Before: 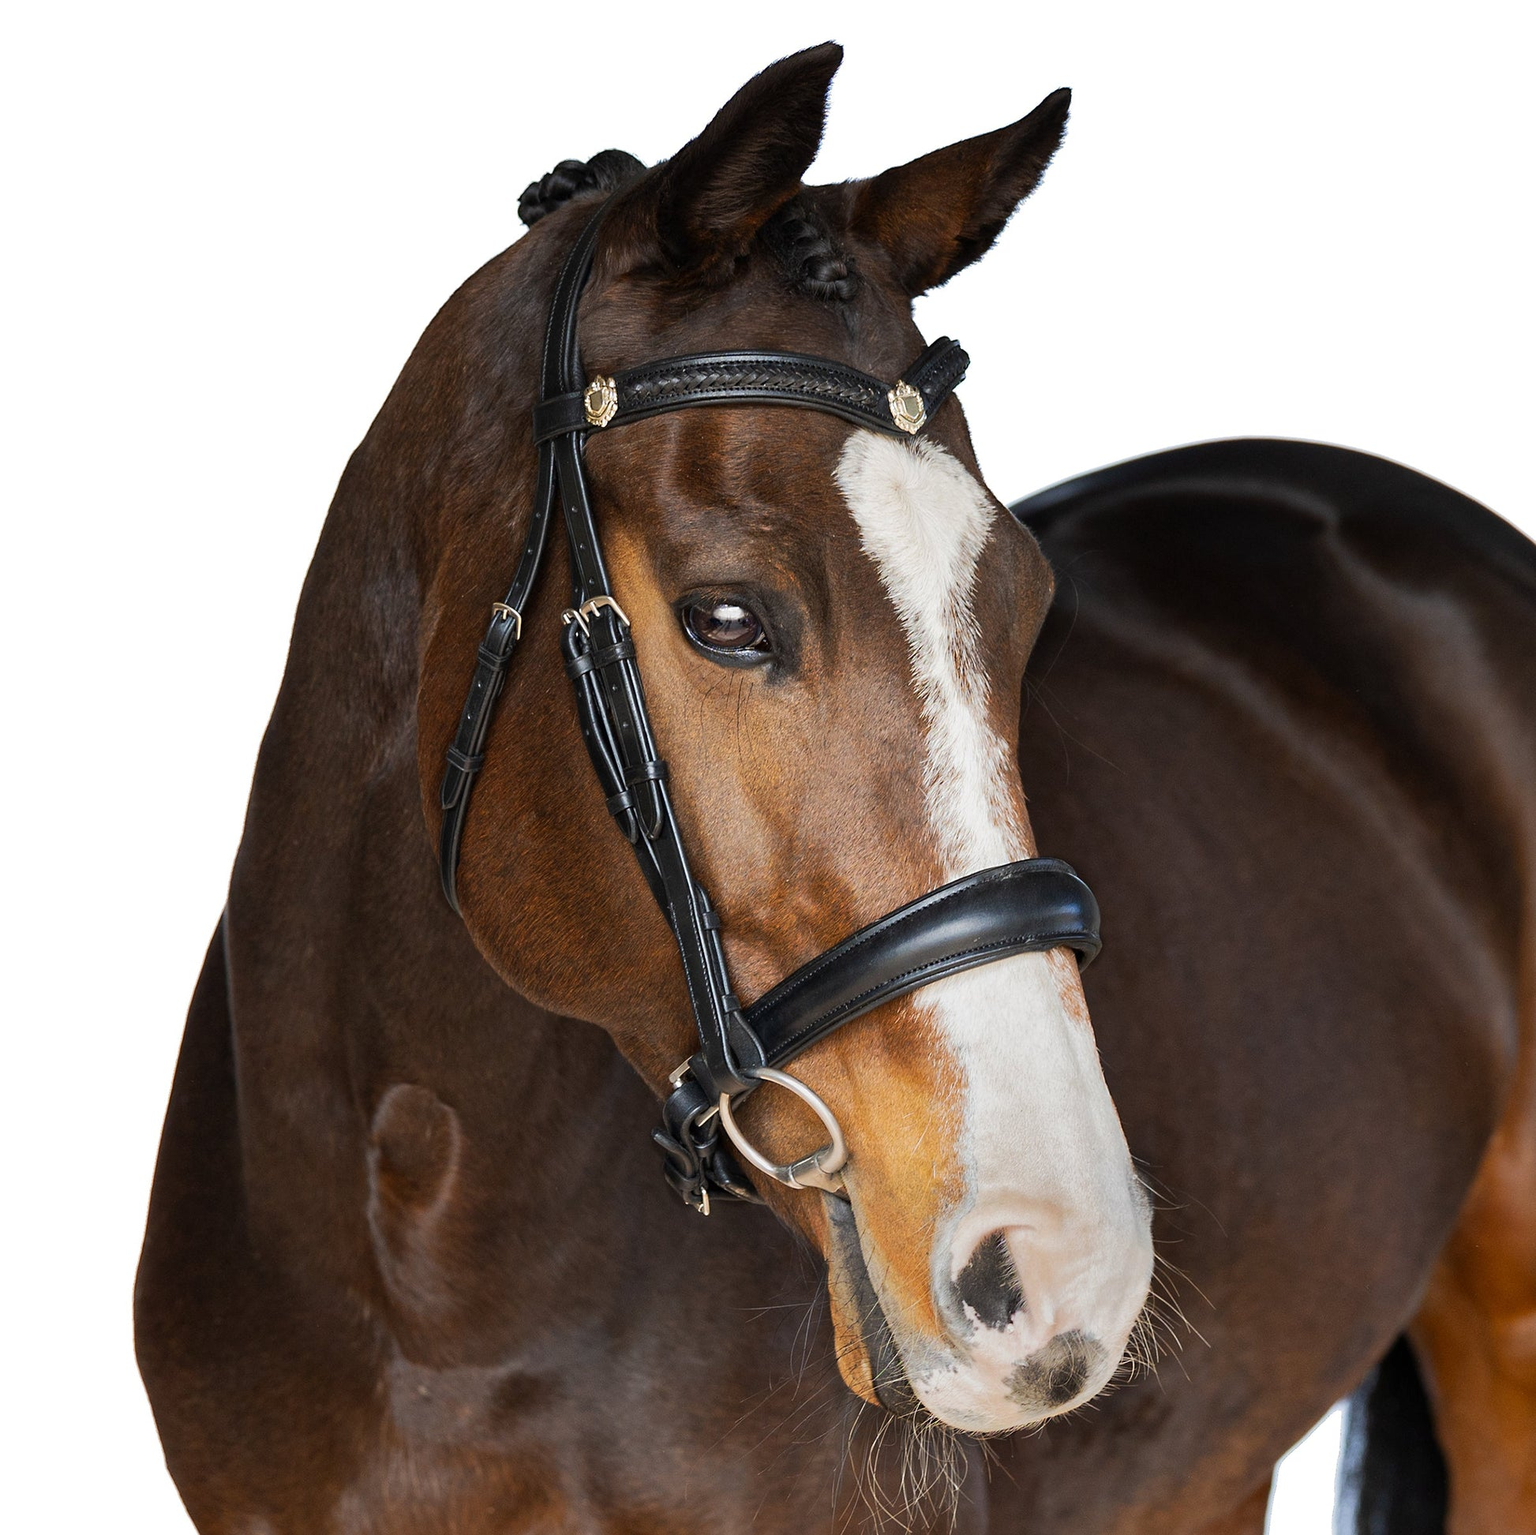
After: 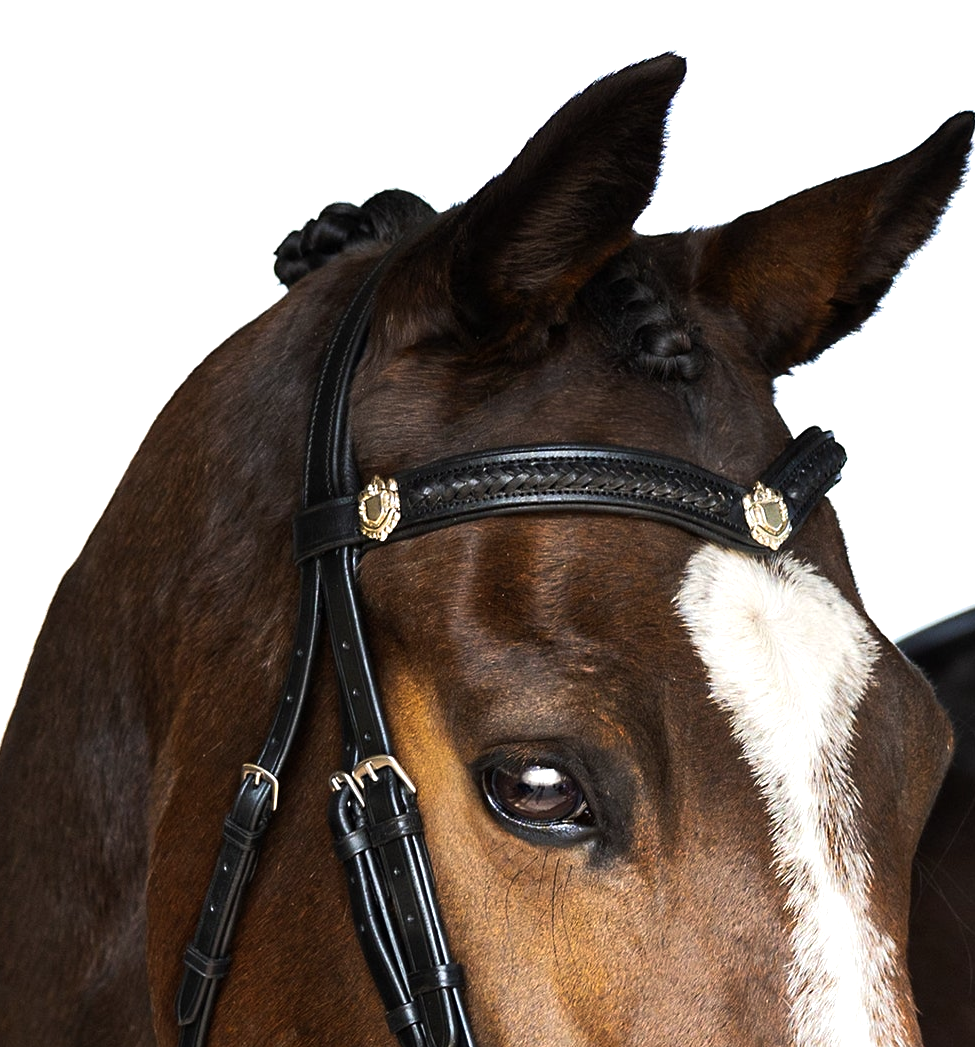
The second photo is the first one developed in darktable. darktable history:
crop: left 19.663%, right 30.233%, bottom 46.123%
color balance rgb: linear chroma grading › shadows -7.96%, linear chroma grading › global chroma 9.947%, perceptual saturation grading › global saturation -0.044%, perceptual brilliance grading › global brilliance 14.255%, perceptual brilliance grading › shadows -35.614%, global vibrance 14.498%
